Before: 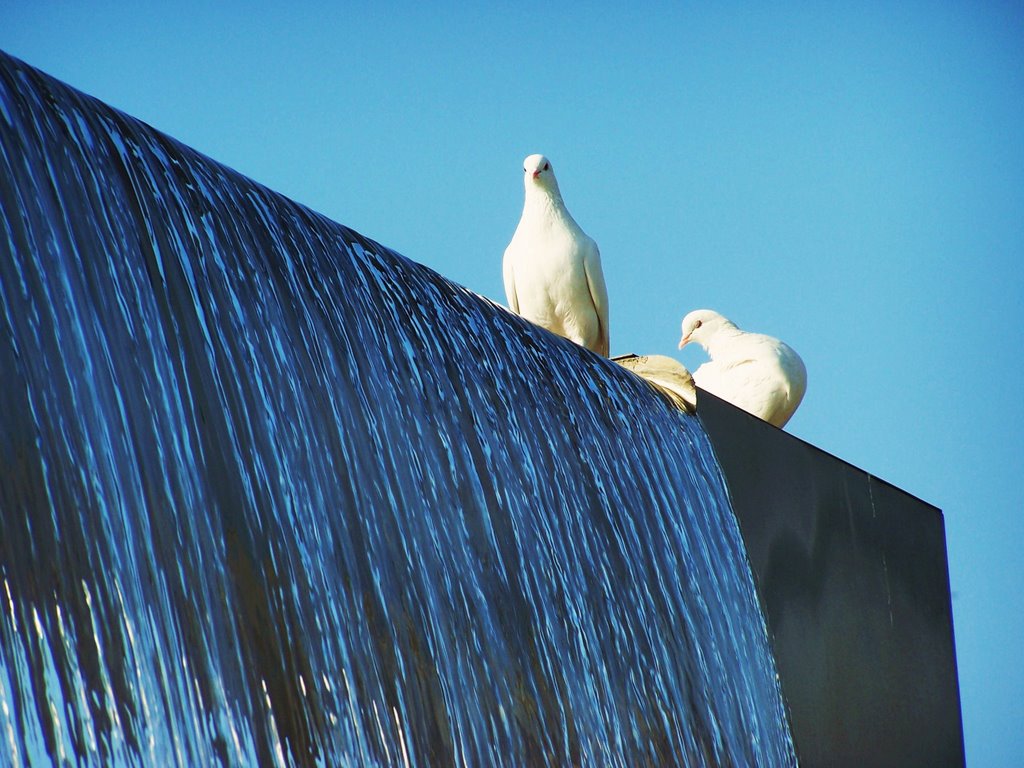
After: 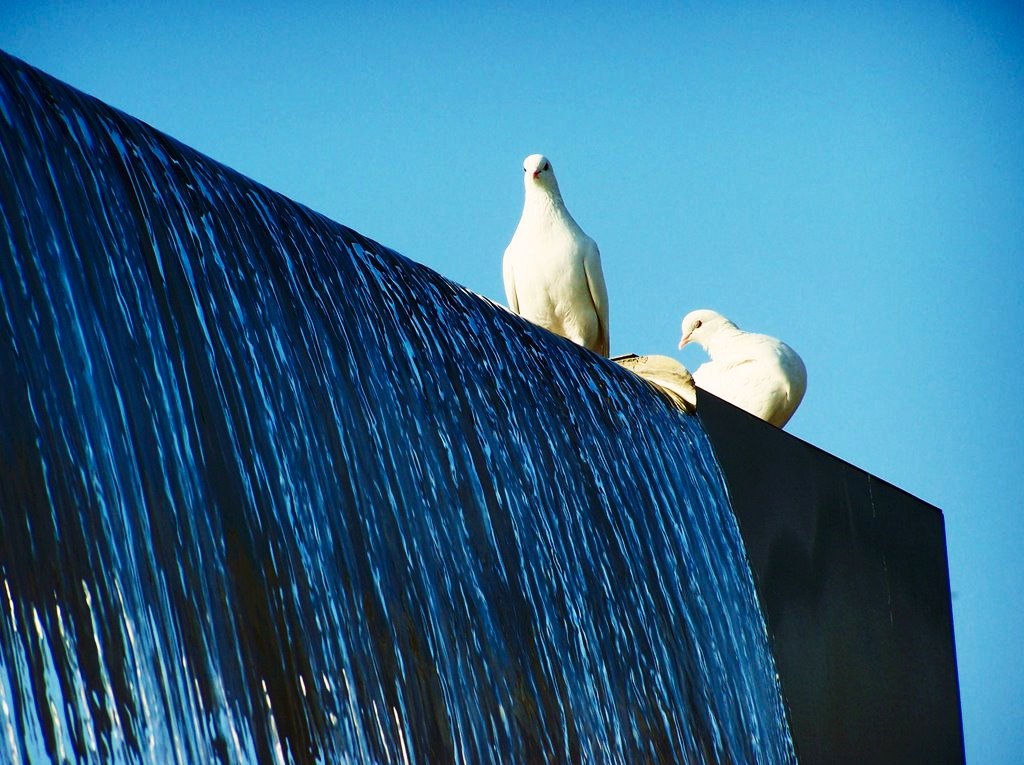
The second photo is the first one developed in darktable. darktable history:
contrast brightness saturation: contrast 0.201, brightness -0.112, saturation 0.097
crop: top 0.105%, bottom 0.165%
